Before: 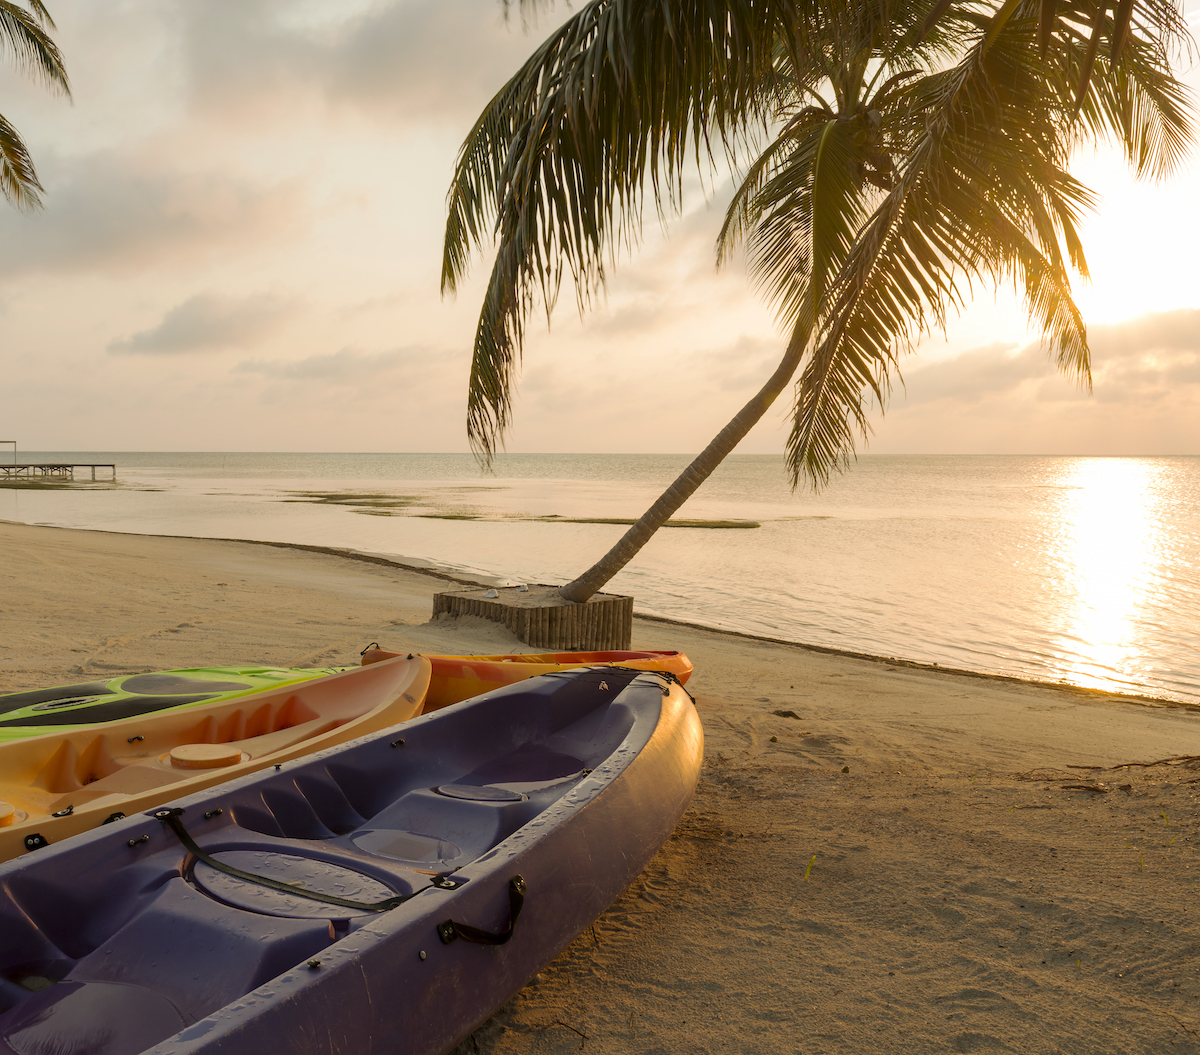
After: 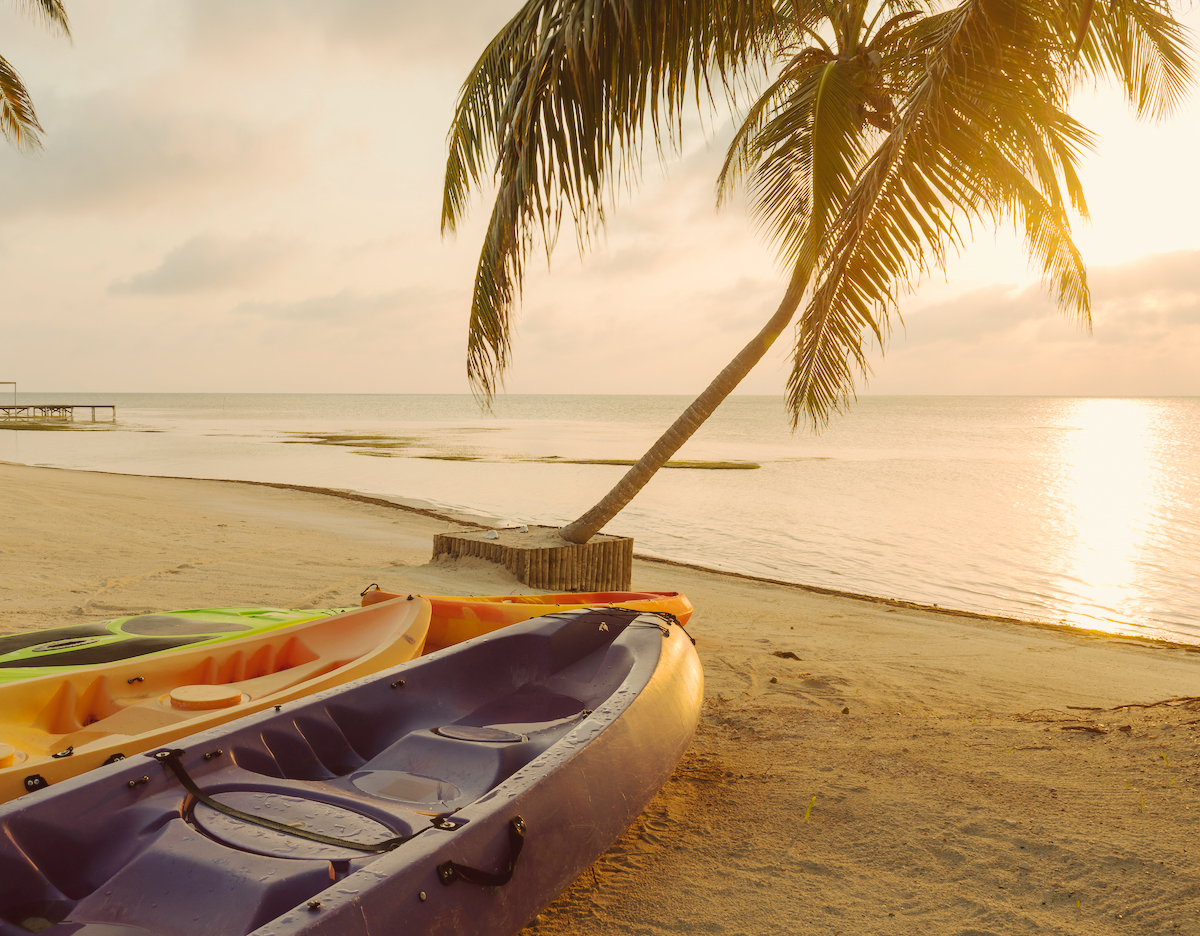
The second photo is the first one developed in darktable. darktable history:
color balance: lift [1.005, 1.002, 0.998, 0.998], gamma [1, 1.021, 1.02, 0.979], gain [0.923, 1.066, 1.056, 0.934]
contrast brightness saturation: saturation -0.05
crop and rotate: top 5.609%, bottom 5.609%
base curve: curves: ch0 [(0, 0) (0.158, 0.273) (0.879, 0.895) (1, 1)], preserve colors none
